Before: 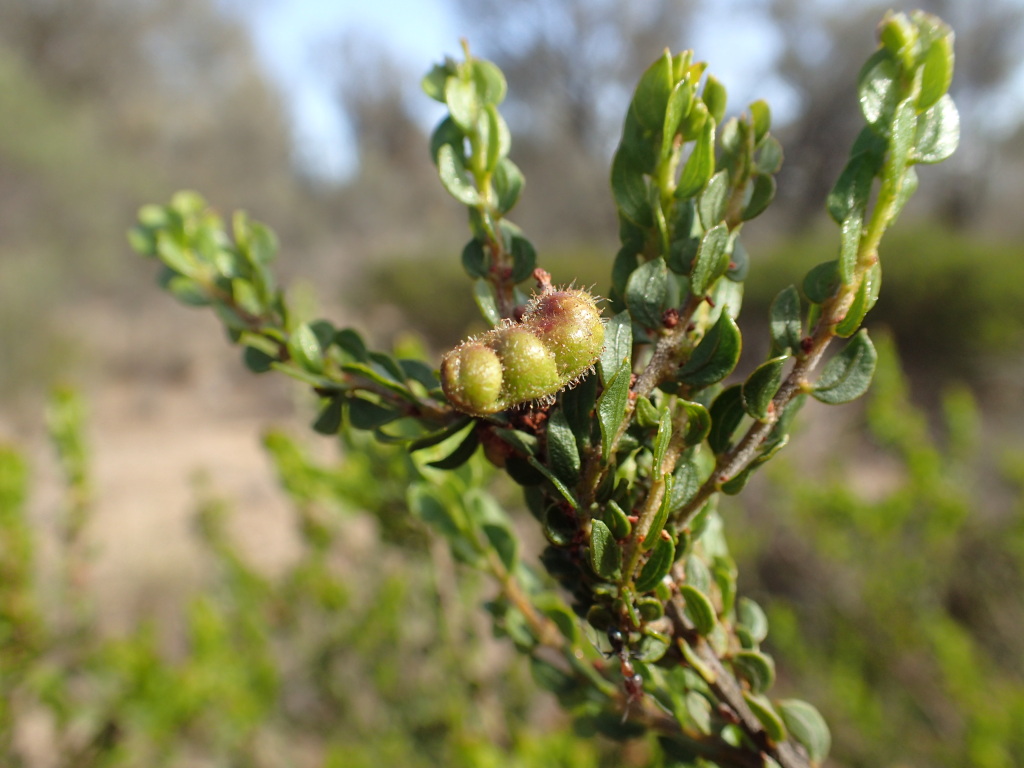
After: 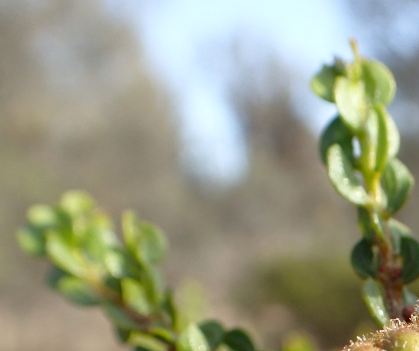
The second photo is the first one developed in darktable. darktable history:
shadows and highlights: shadows 1.71, highlights 39.84
crop and rotate: left 10.854%, top 0.095%, right 48.136%, bottom 54.092%
